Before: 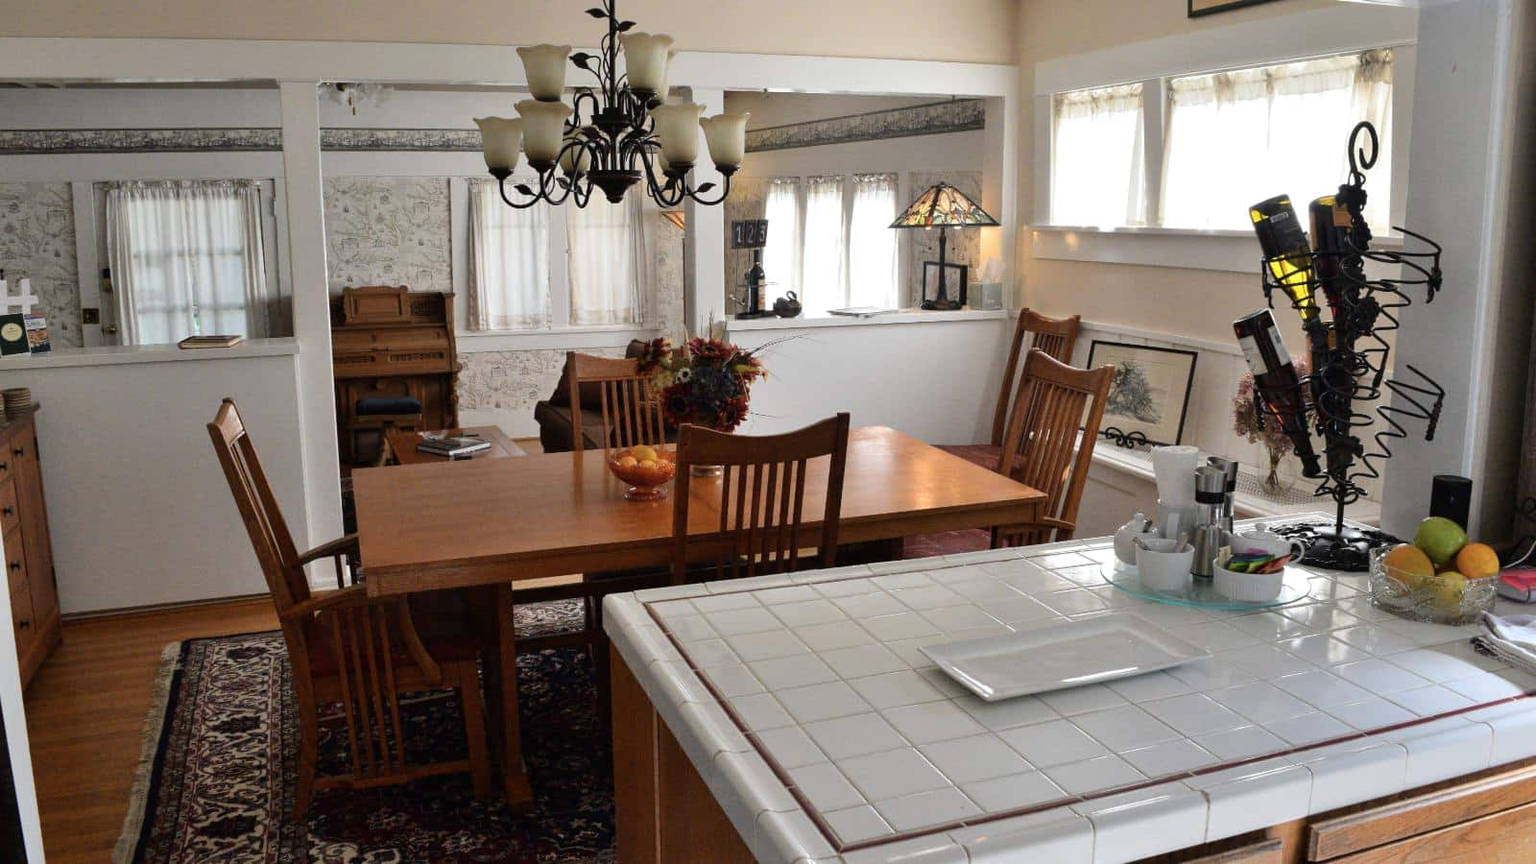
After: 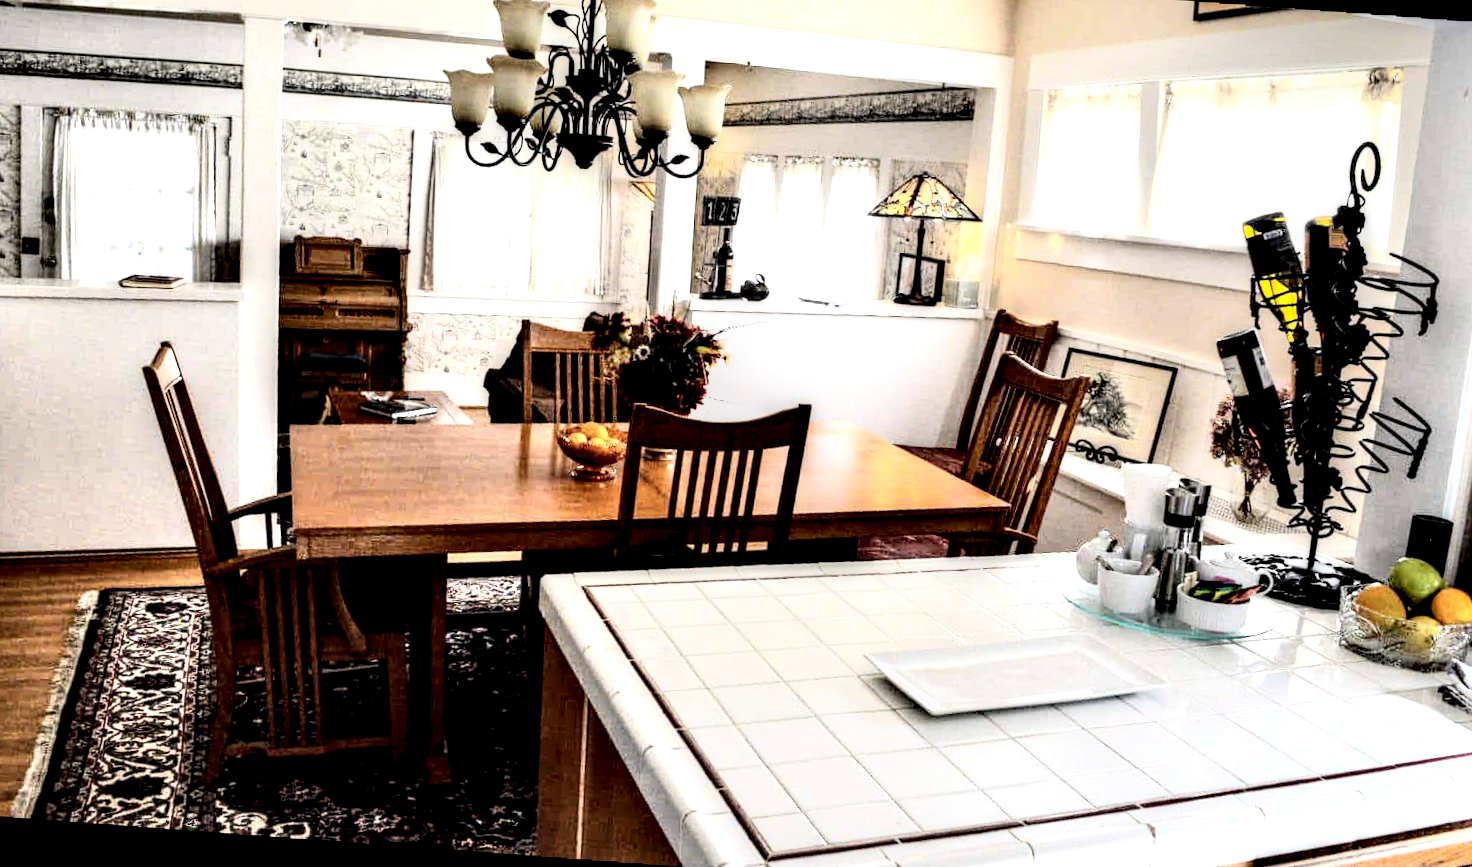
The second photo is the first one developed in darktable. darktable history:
crop and rotate: angle -1.96°, left 3.097%, top 4.154%, right 1.586%, bottom 0.529%
color balance rgb: perceptual saturation grading › global saturation 30%
tone curve: curves: ch0 [(0, 0) (0.003, 0.003) (0.011, 0.011) (0.025, 0.026) (0.044, 0.045) (0.069, 0.087) (0.1, 0.141) (0.136, 0.202) (0.177, 0.271) (0.224, 0.357) (0.277, 0.461) (0.335, 0.583) (0.399, 0.685) (0.468, 0.782) (0.543, 0.867) (0.623, 0.927) (0.709, 0.96) (0.801, 0.975) (0.898, 0.987) (1, 1)], color space Lab, independent channels, preserve colors none
local contrast: shadows 185%, detail 225%
rotate and perspective: rotation 2.27°, automatic cropping off
